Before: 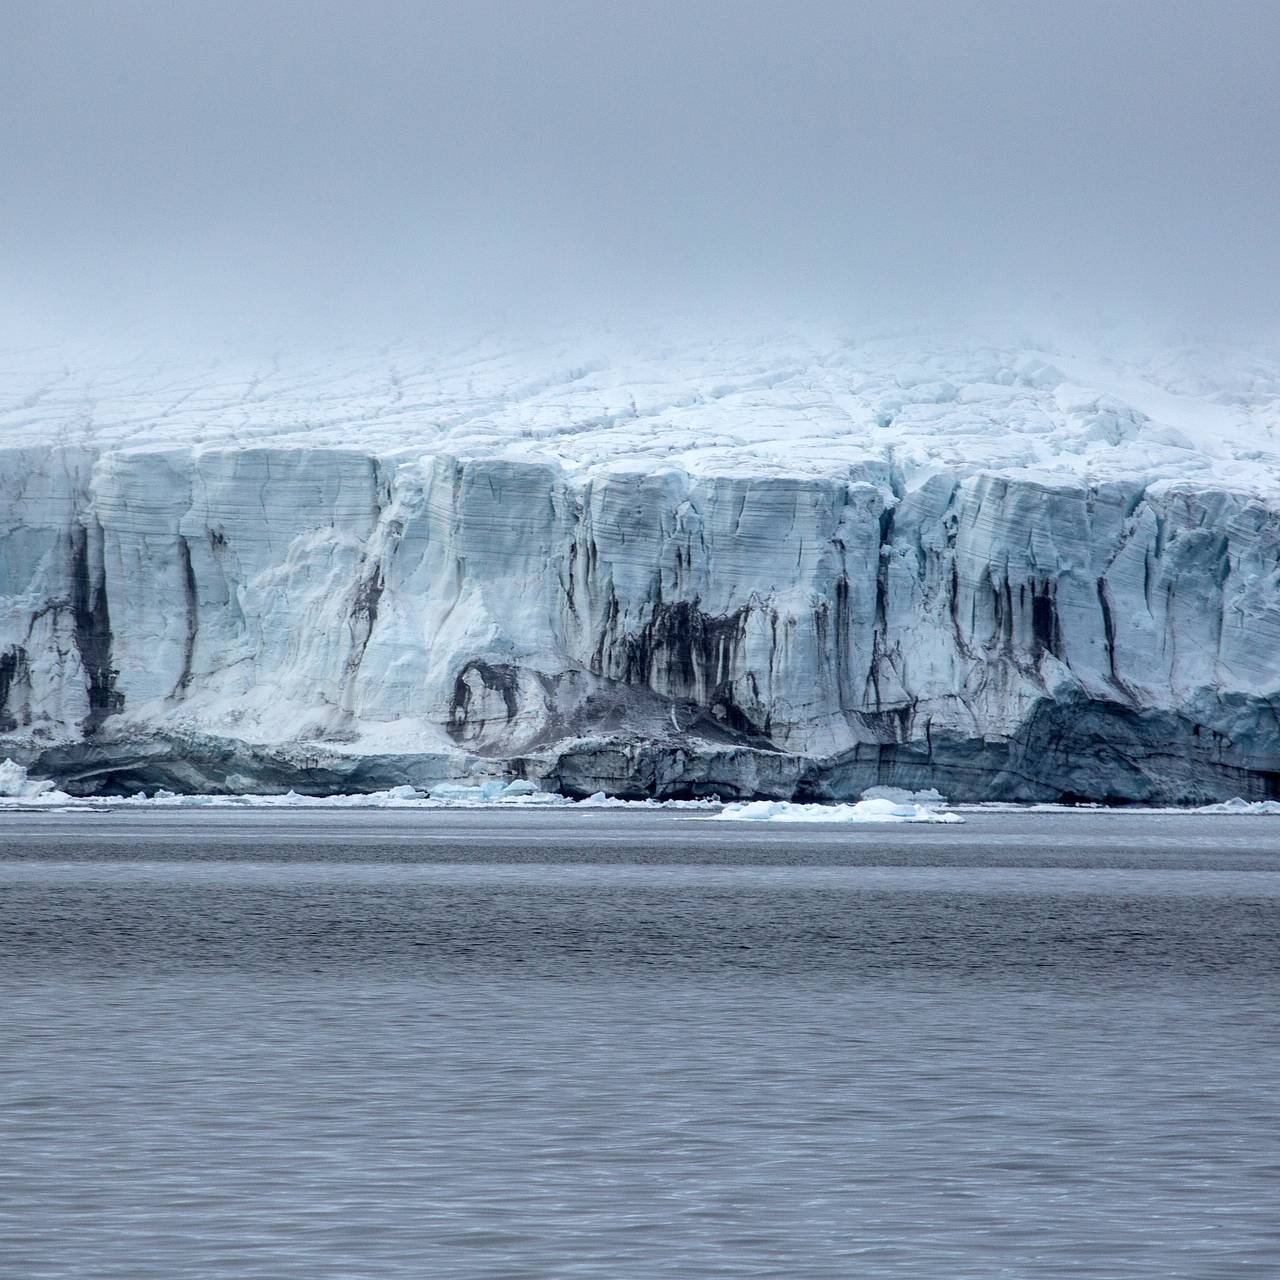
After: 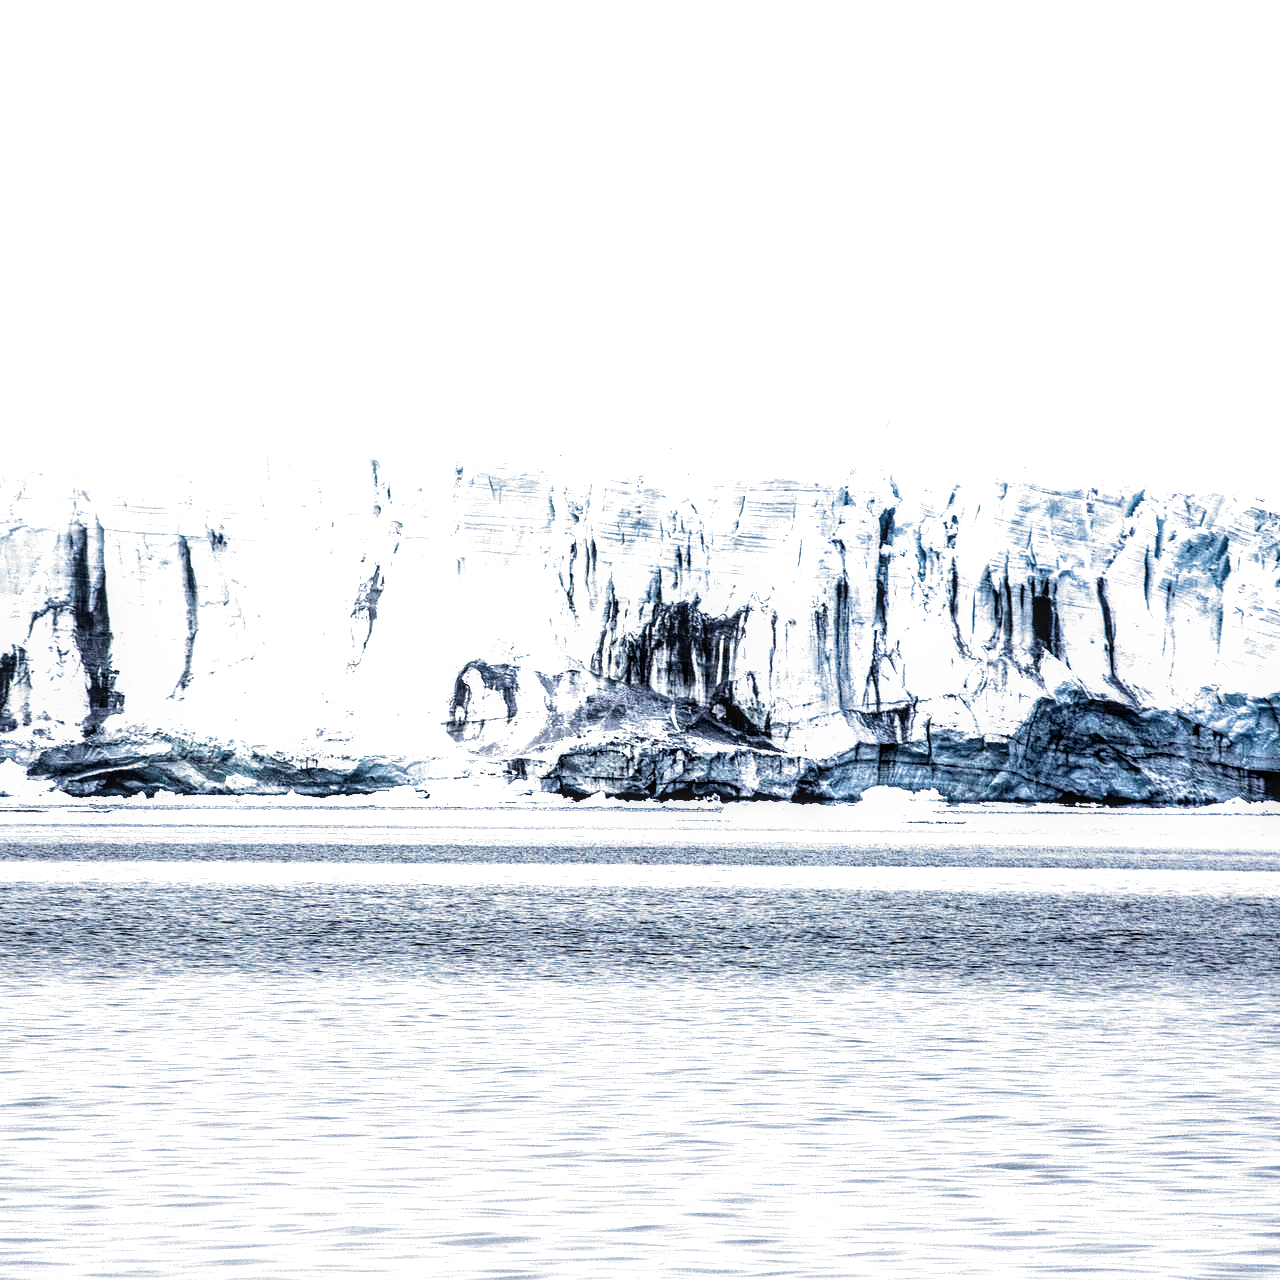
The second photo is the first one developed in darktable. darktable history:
tone equalizer: -8 EV -0.75 EV, -7 EV -0.7 EV, -6 EV -0.6 EV, -5 EV -0.4 EV, -3 EV 0.4 EV, -2 EV 0.6 EV, -1 EV 0.7 EV, +0 EV 0.75 EV, edges refinement/feathering 500, mask exposure compensation -1.57 EV, preserve details no
filmic rgb: black relative exposure -8.2 EV, white relative exposure 2.2 EV, threshold 3 EV, hardness 7.11, latitude 75%, contrast 1.325, highlights saturation mix -2%, shadows ↔ highlights balance 30%, preserve chrominance RGB euclidean norm, color science v5 (2021), contrast in shadows safe, contrast in highlights safe, enable highlight reconstruction true
local contrast: detail 130%
exposure: black level correction 0.001, exposure 0.955 EV, compensate exposure bias true, compensate highlight preservation false
